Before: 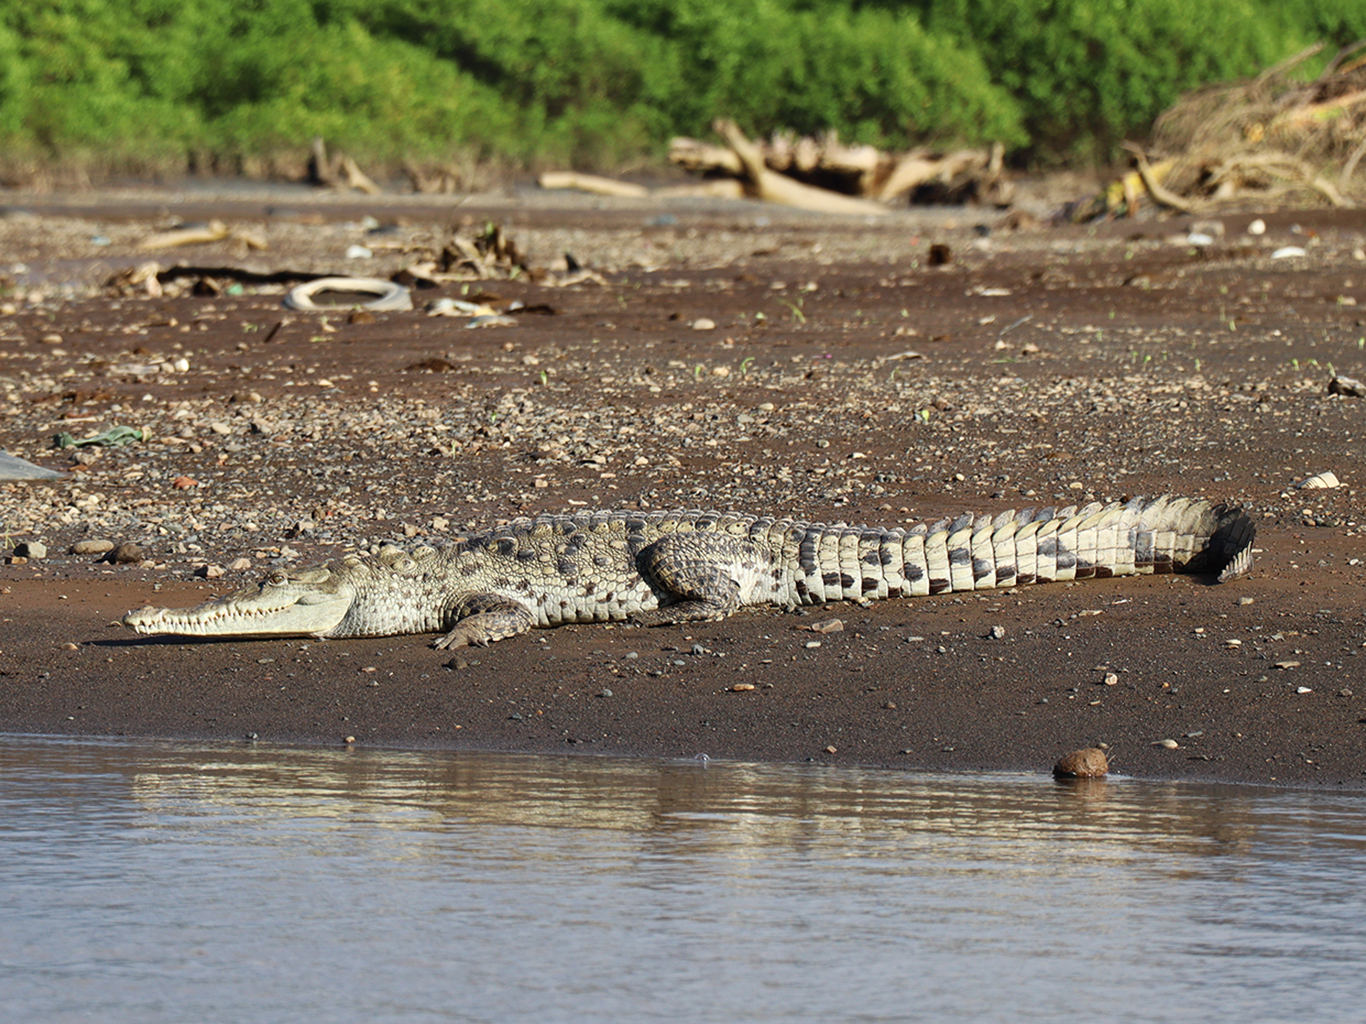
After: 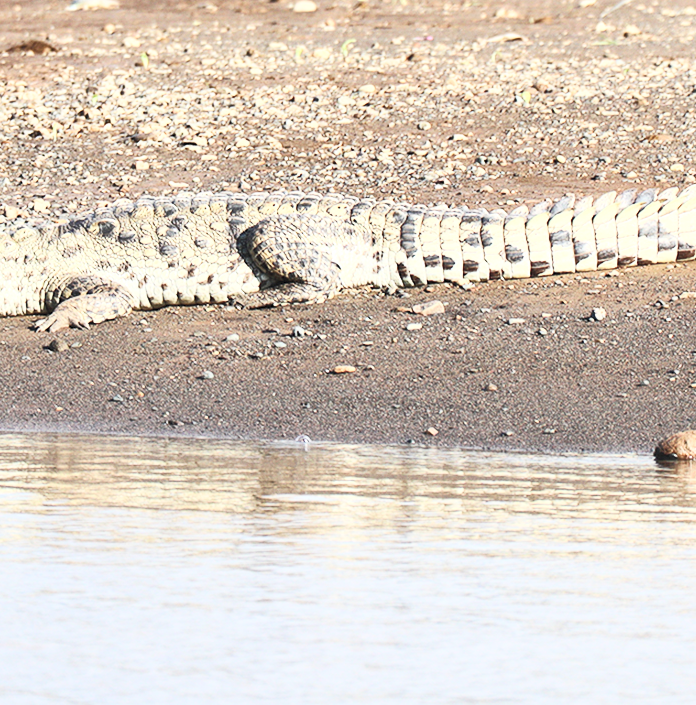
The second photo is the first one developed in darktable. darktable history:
base curve: curves: ch0 [(0, 0) (0.158, 0.273) (0.879, 0.895) (1, 1)], preserve colors none
crop and rotate: left 29.237%, top 31.152%, right 19.807%
local contrast: highlights 100%, shadows 100%, detail 120%, midtone range 0.2
contrast brightness saturation: contrast 0.39, brightness 0.53
exposure: exposure 0.217 EV, compensate highlight preservation false
